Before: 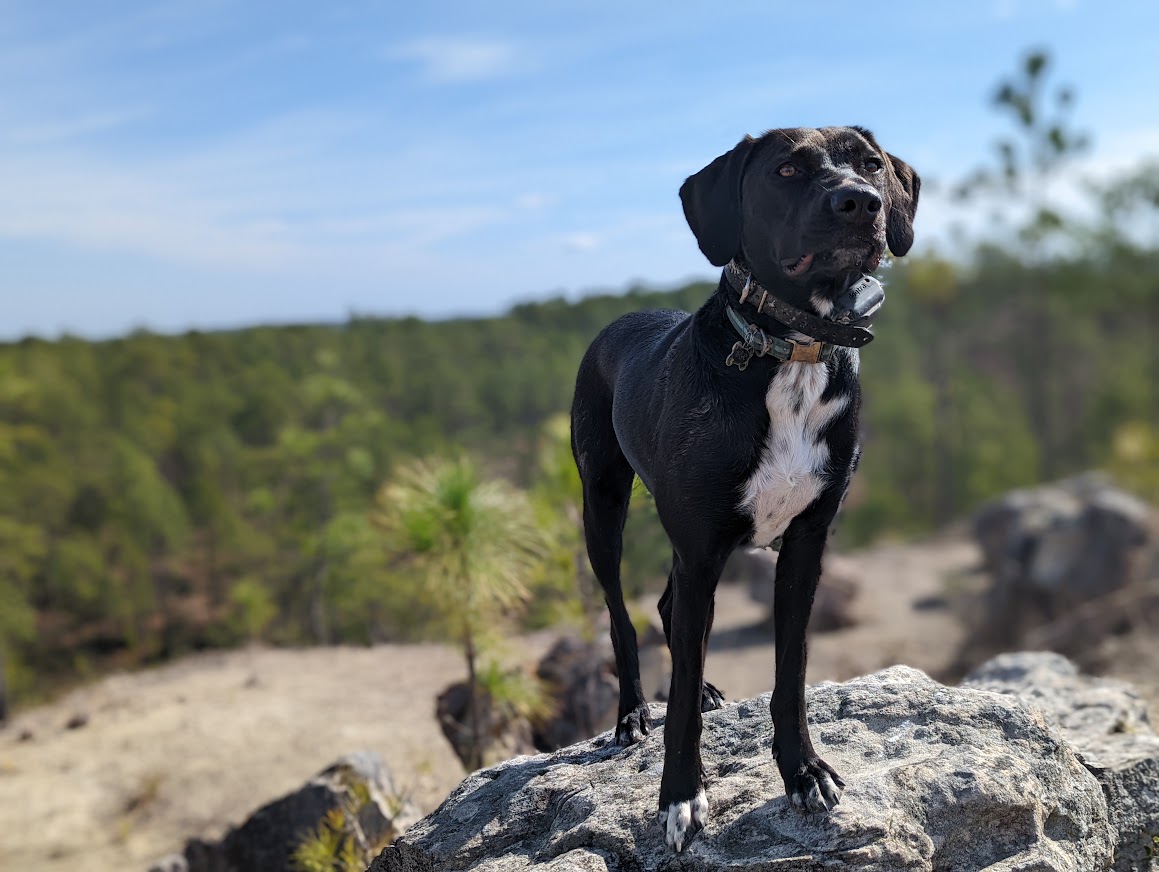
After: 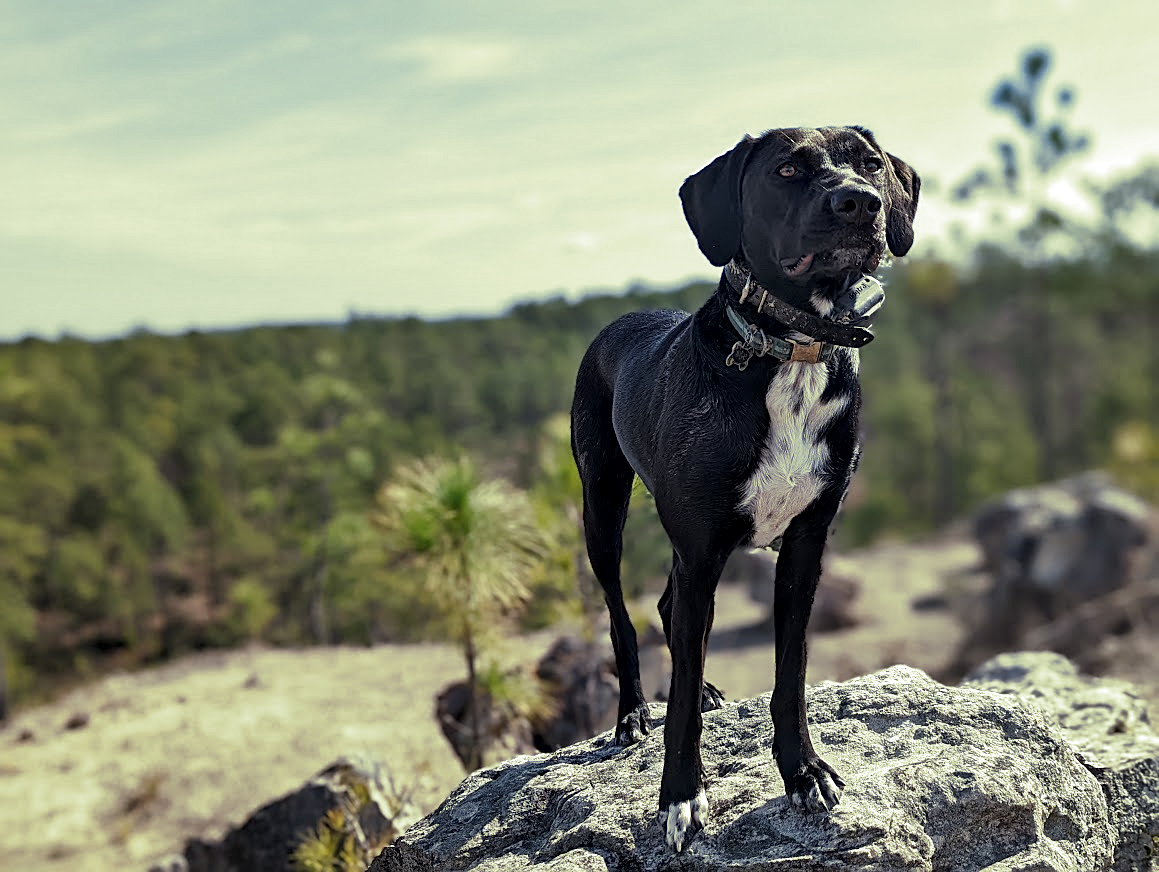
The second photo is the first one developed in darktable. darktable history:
sharpen: on, module defaults
local contrast: mode bilateral grid, contrast 20, coarseness 20, detail 150%, midtone range 0.2
split-toning: shadows › hue 290.82°, shadows › saturation 0.34, highlights › saturation 0.38, balance 0, compress 50%
